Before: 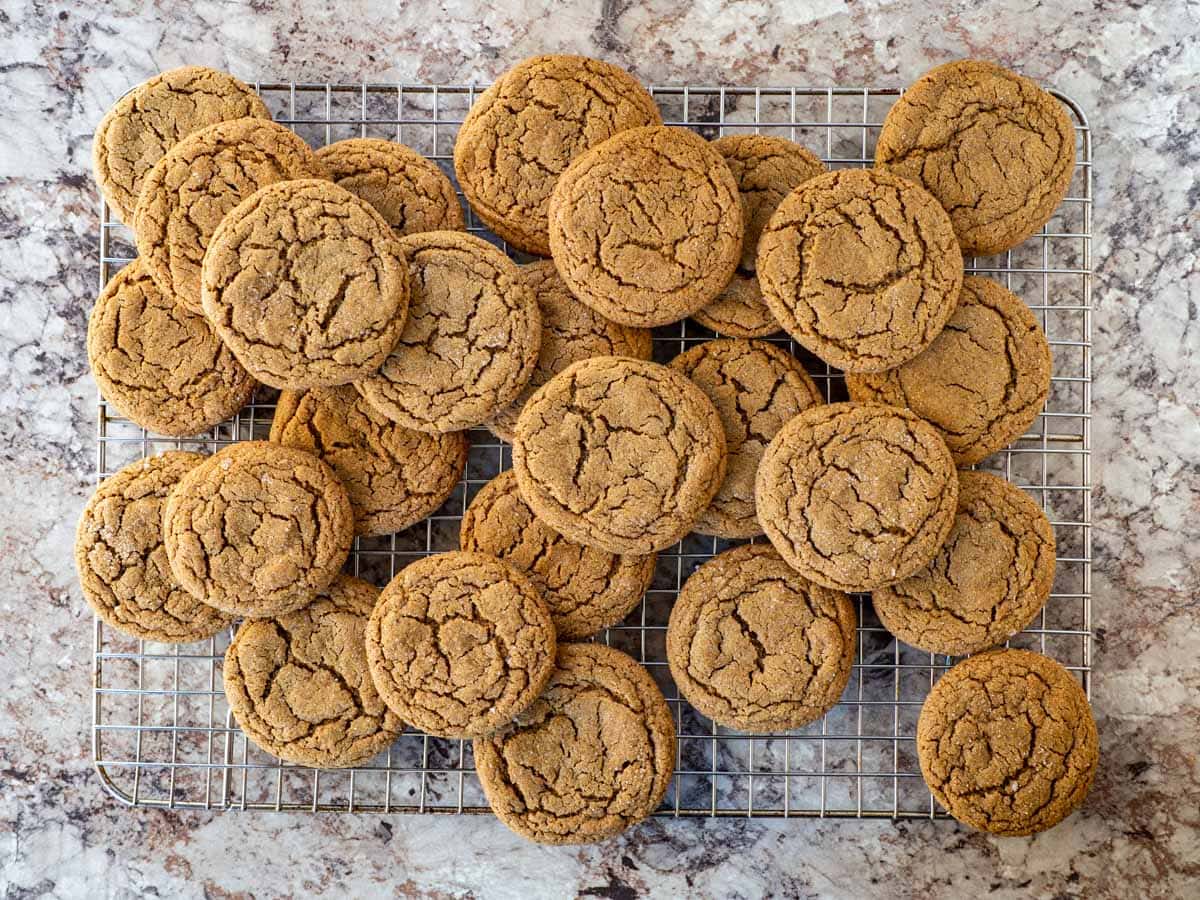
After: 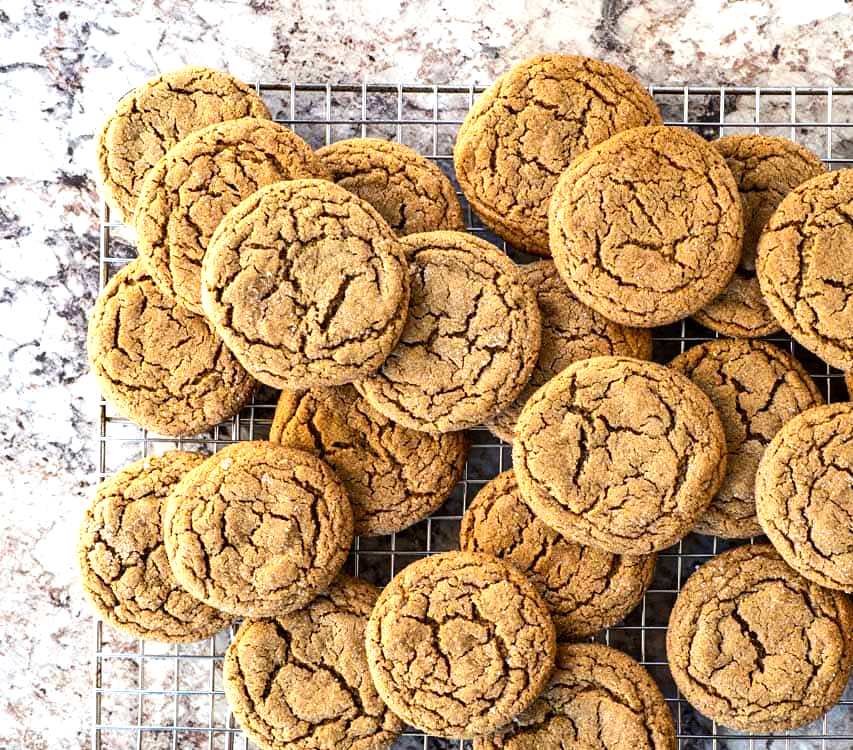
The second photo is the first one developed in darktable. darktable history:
levels: levels [0, 0.492, 0.984]
tone equalizer: -8 EV -0.75 EV, -7 EV -0.7 EV, -6 EV -0.6 EV, -5 EV -0.4 EV, -3 EV 0.4 EV, -2 EV 0.6 EV, -1 EV 0.7 EV, +0 EV 0.75 EV, edges refinement/feathering 500, mask exposure compensation -1.57 EV, preserve details no
crop: right 28.885%, bottom 16.626%
